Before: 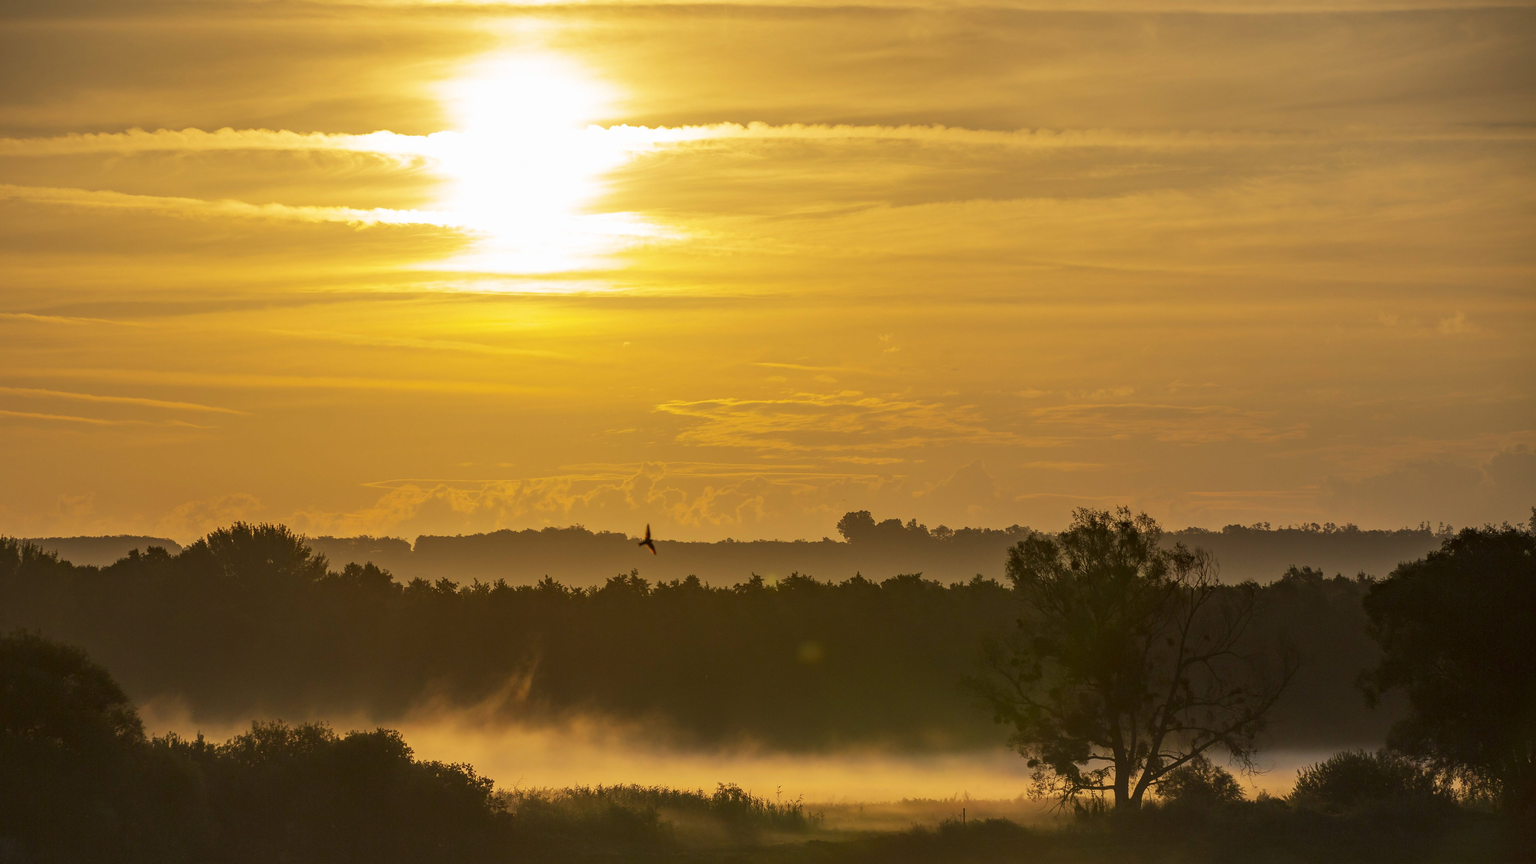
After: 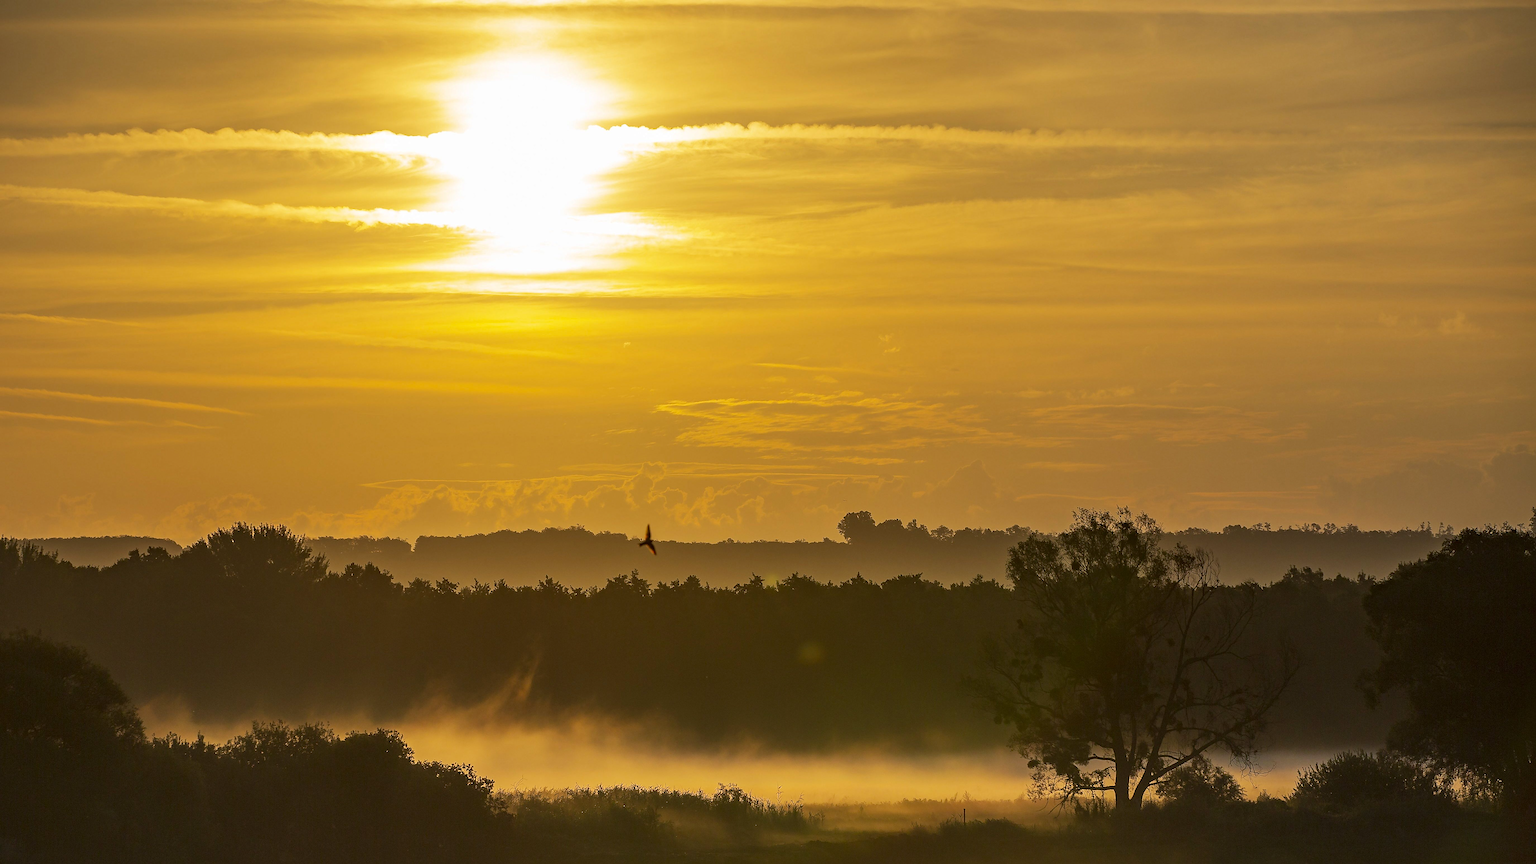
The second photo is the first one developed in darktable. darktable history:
sharpen: radius 1.419, amount 1.238, threshold 0.795
haze removal: adaptive false
